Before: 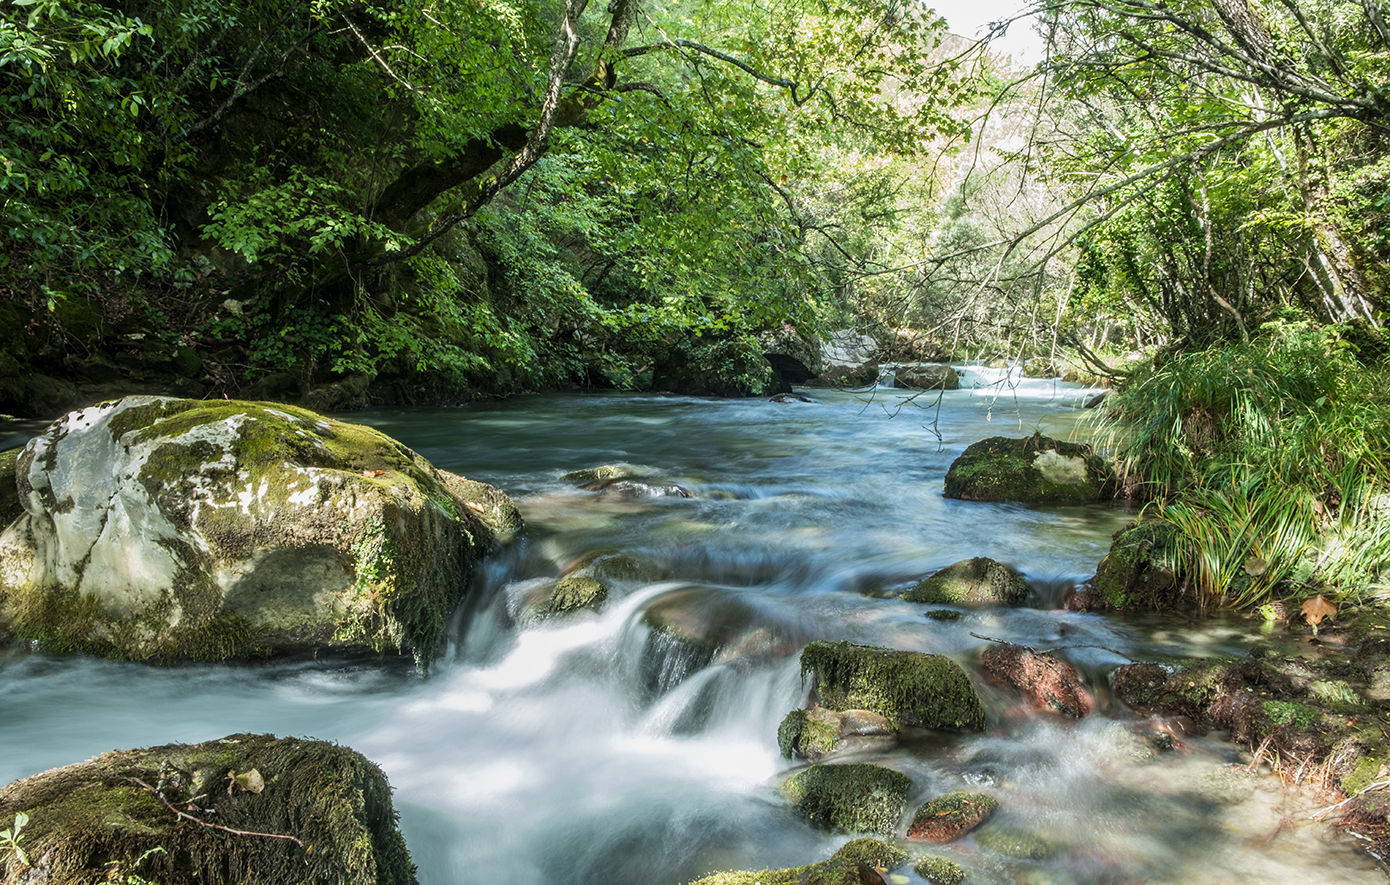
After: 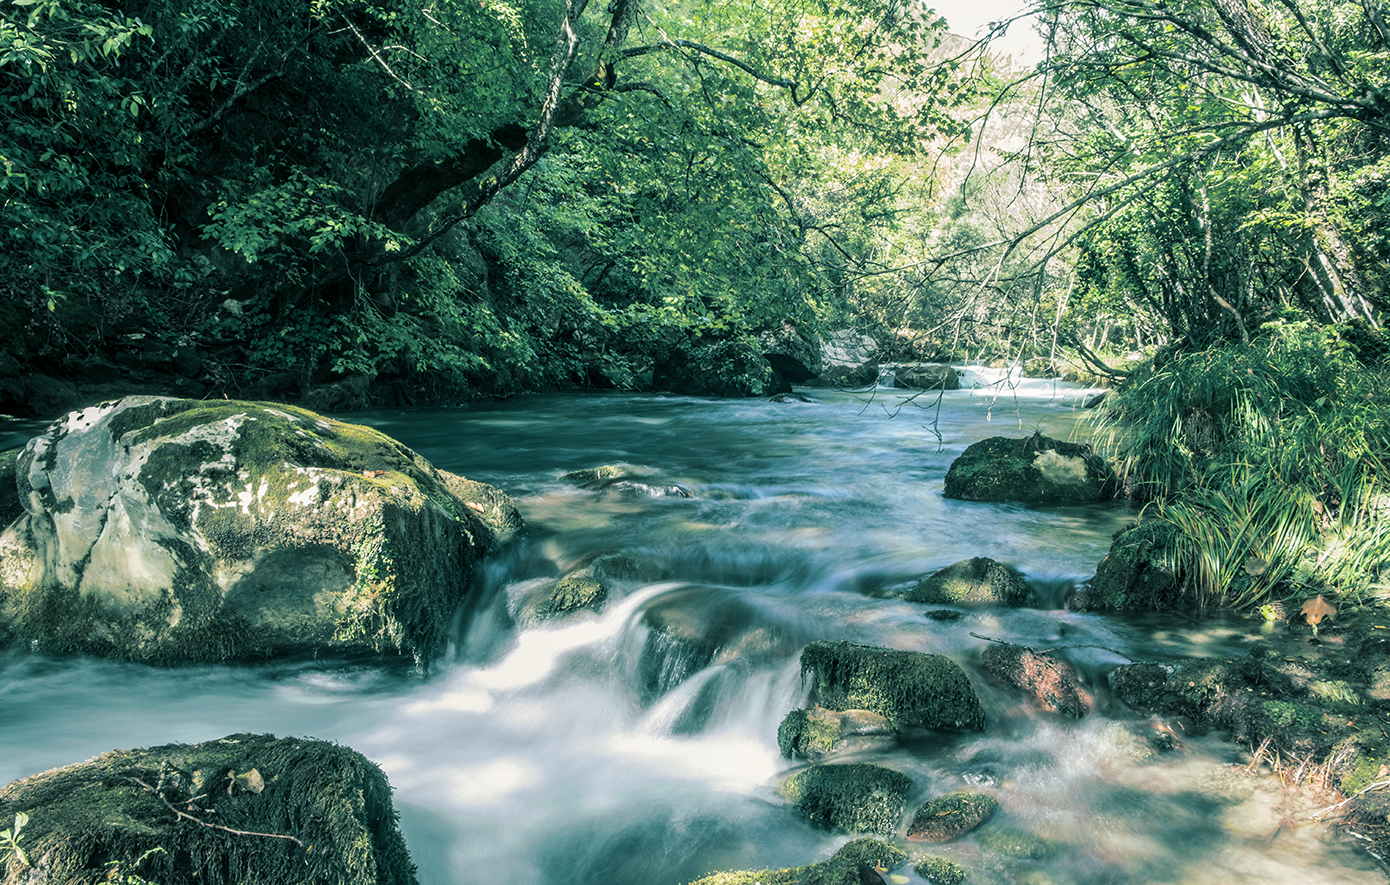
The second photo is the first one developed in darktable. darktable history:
tone equalizer: on, module defaults
split-toning: shadows › hue 186.43°, highlights › hue 49.29°, compress 30.29%
